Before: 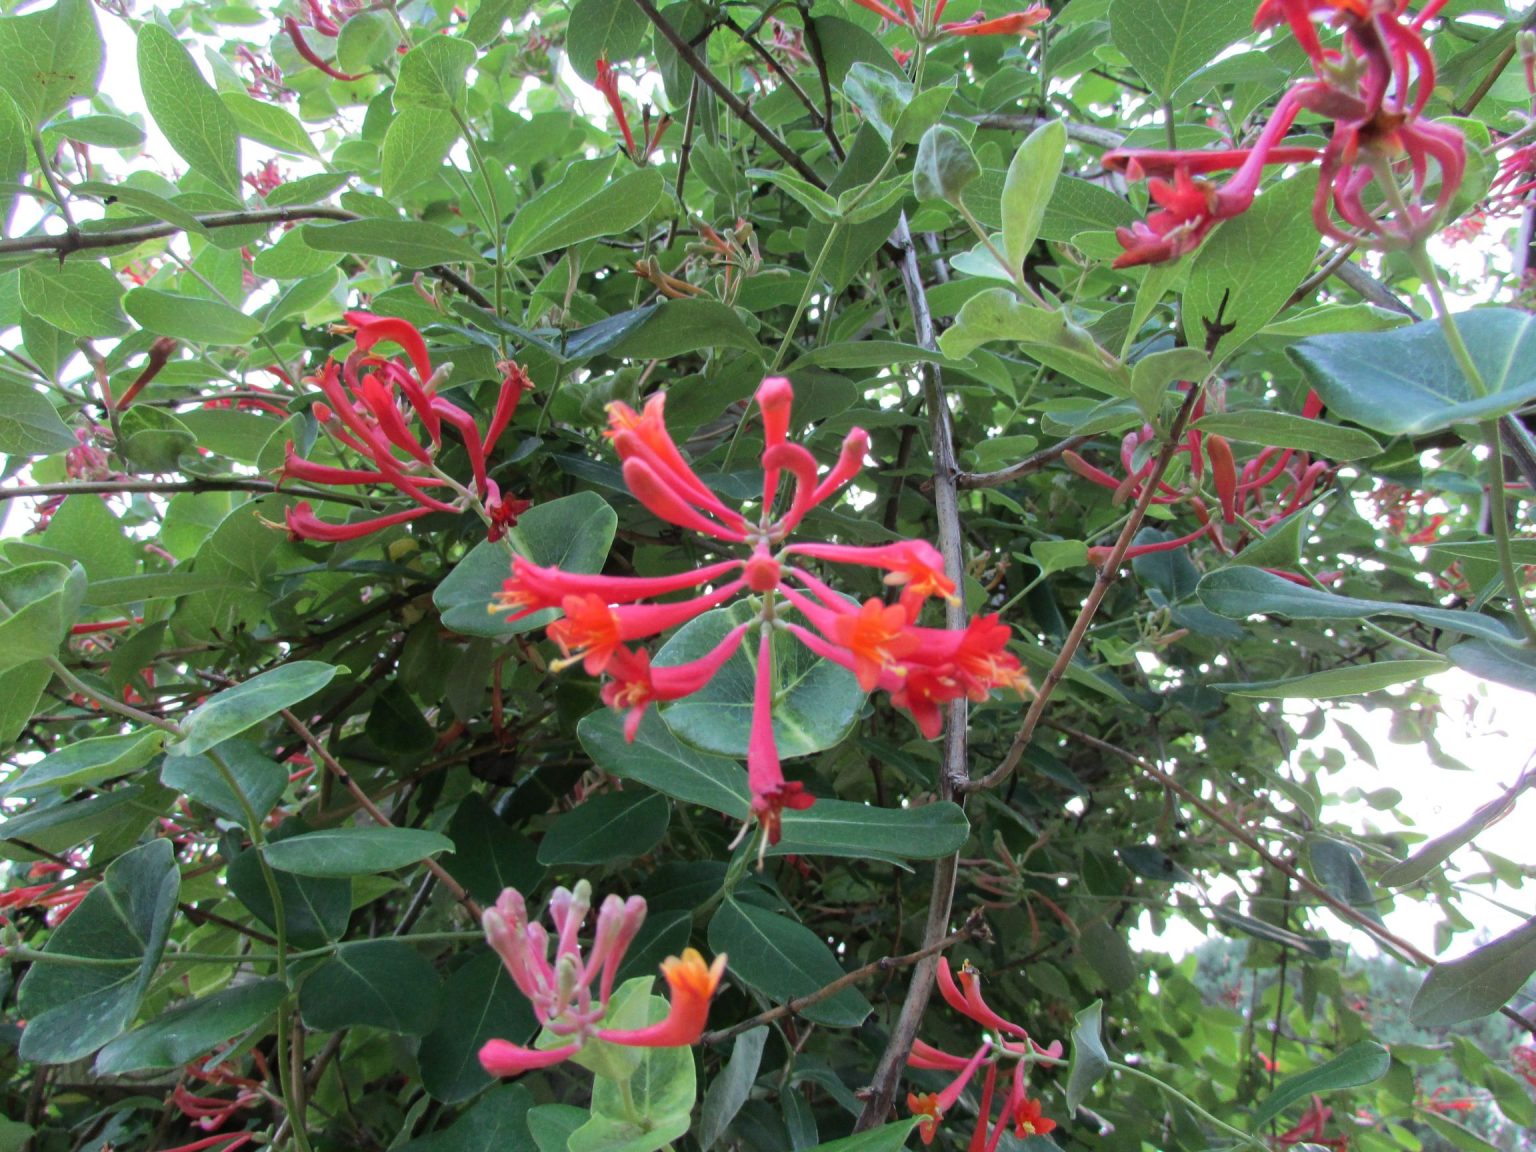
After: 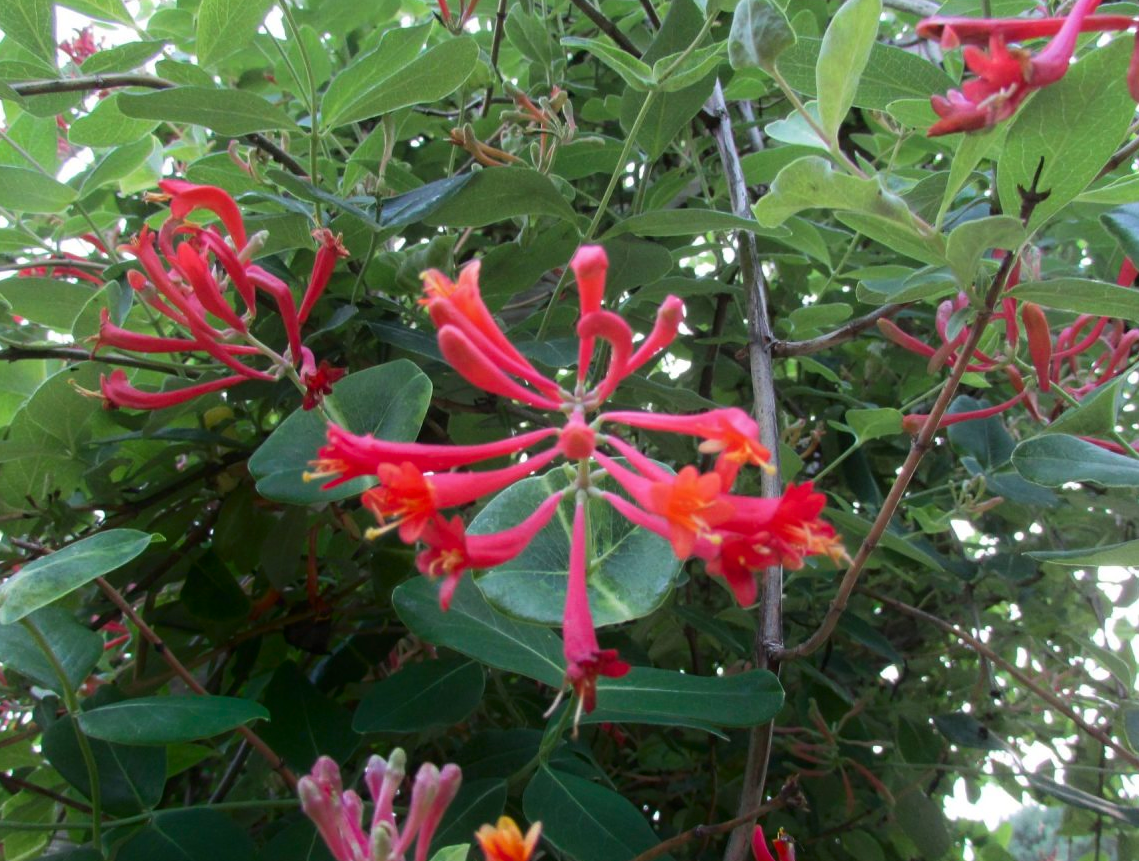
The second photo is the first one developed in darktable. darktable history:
shadows and highlights: shadows -86.68, highlights -35.36, soften with gaussian
crop and rotate: left 12.096%, top 11.466%, right 13.704%, bottom 13.739%
